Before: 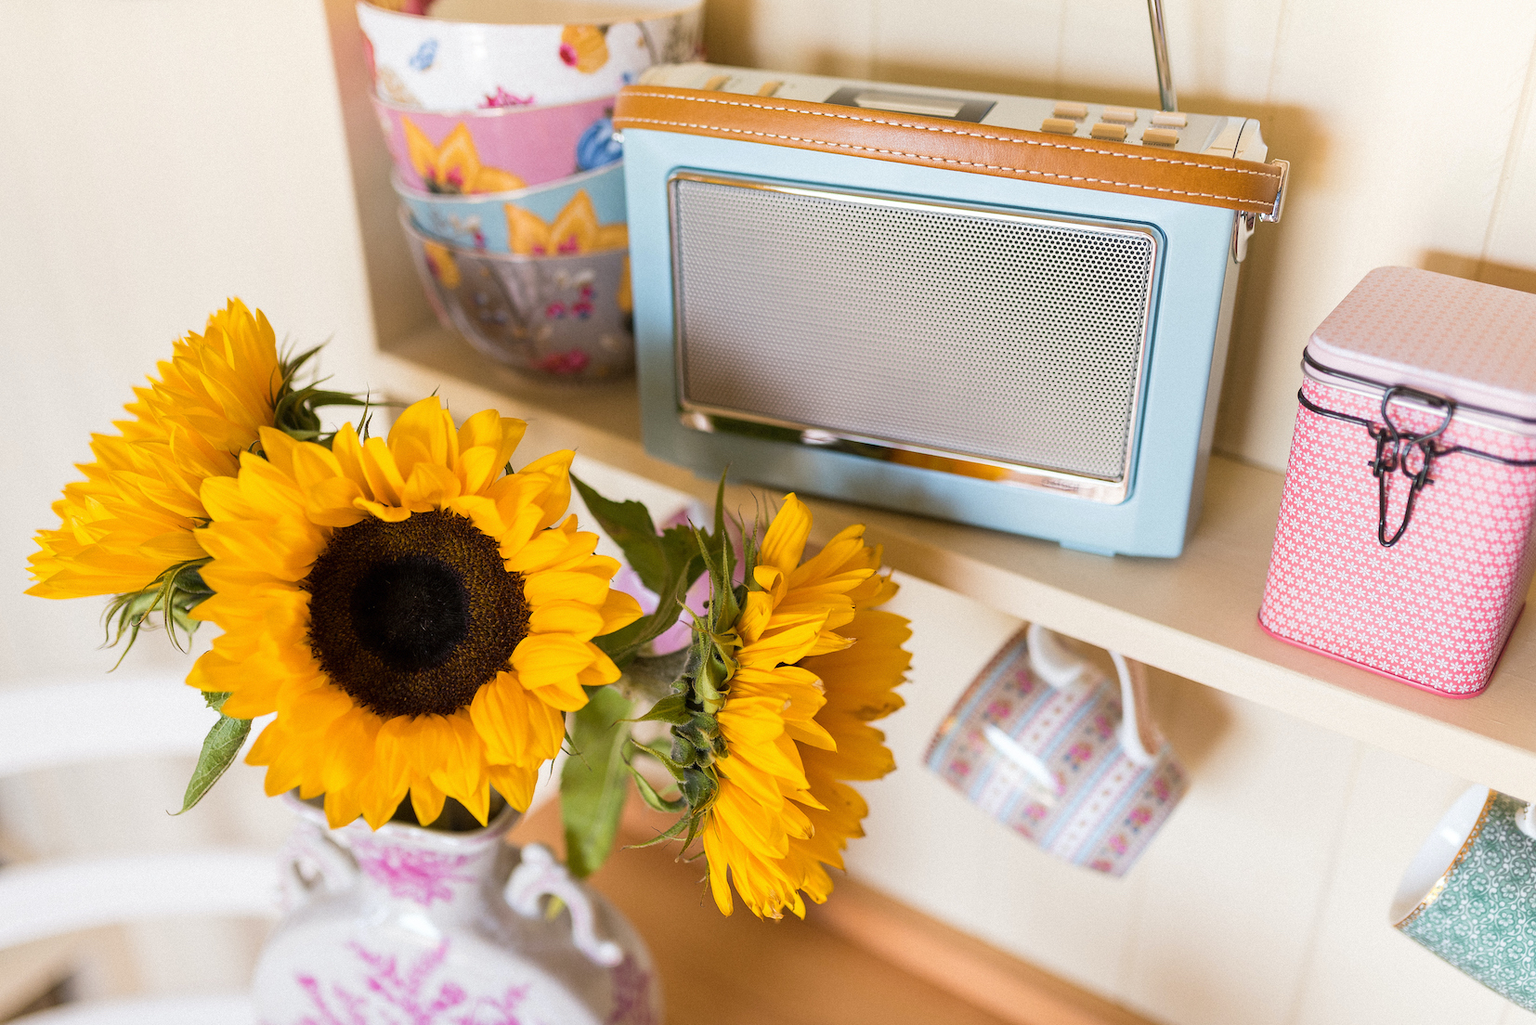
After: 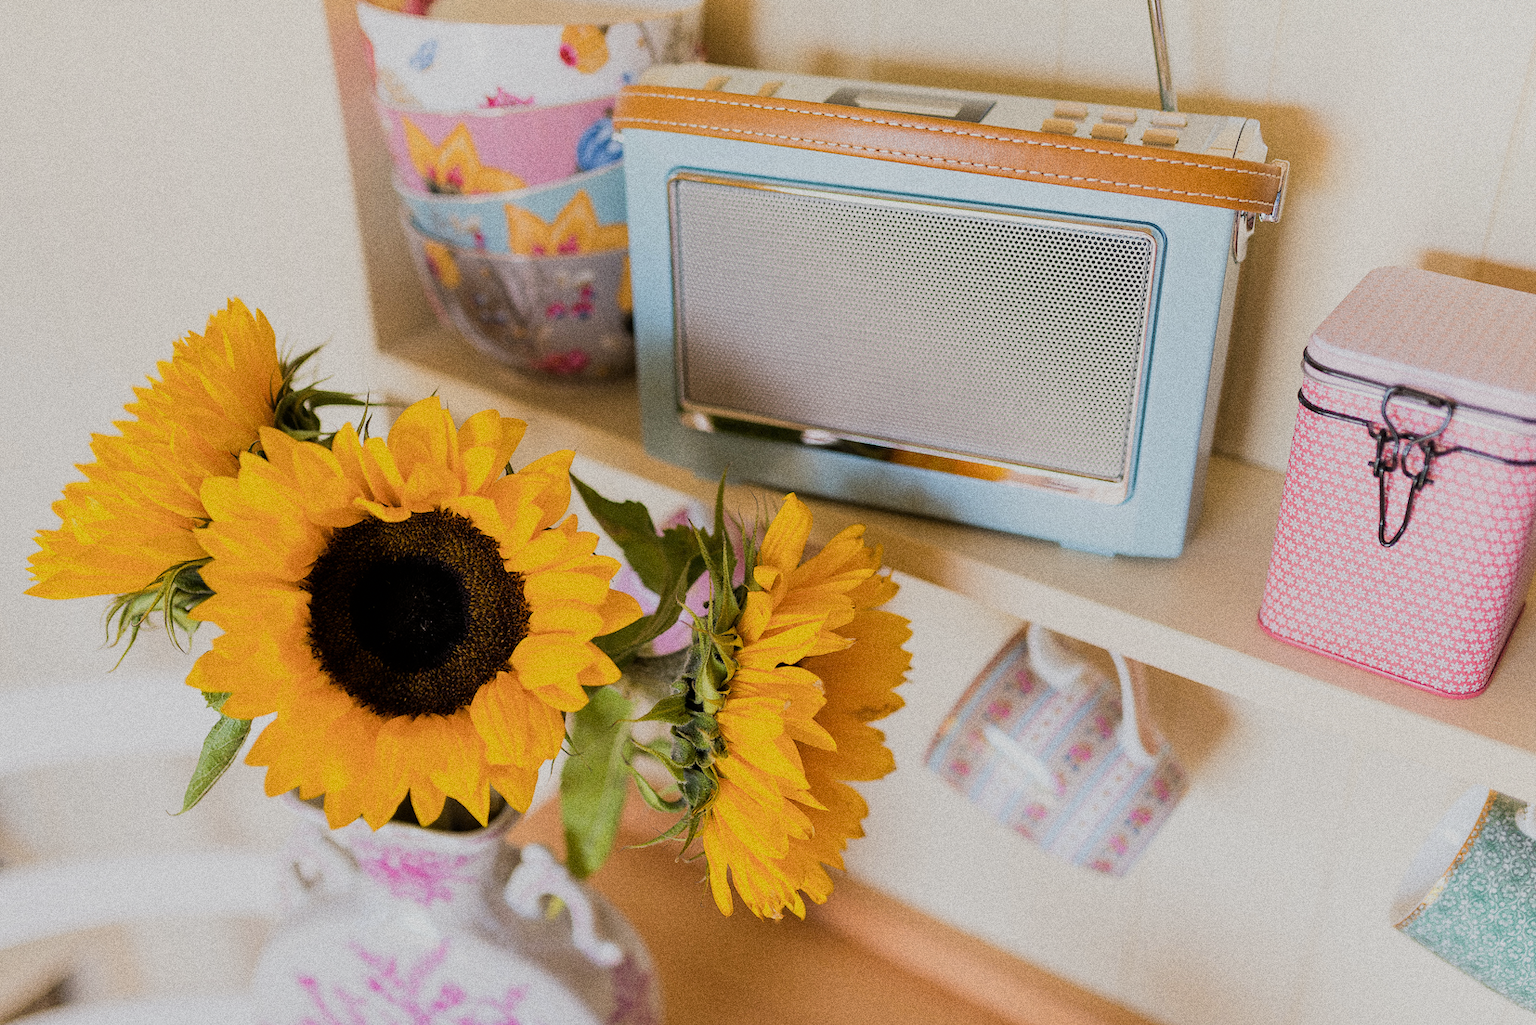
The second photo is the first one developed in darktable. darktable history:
filmic rgb: black relative exposure -7.32 EV, white relative exposure 5.09 EV, hardness 3.2
grain: coarseness 0.09 ISO, strength 40%
